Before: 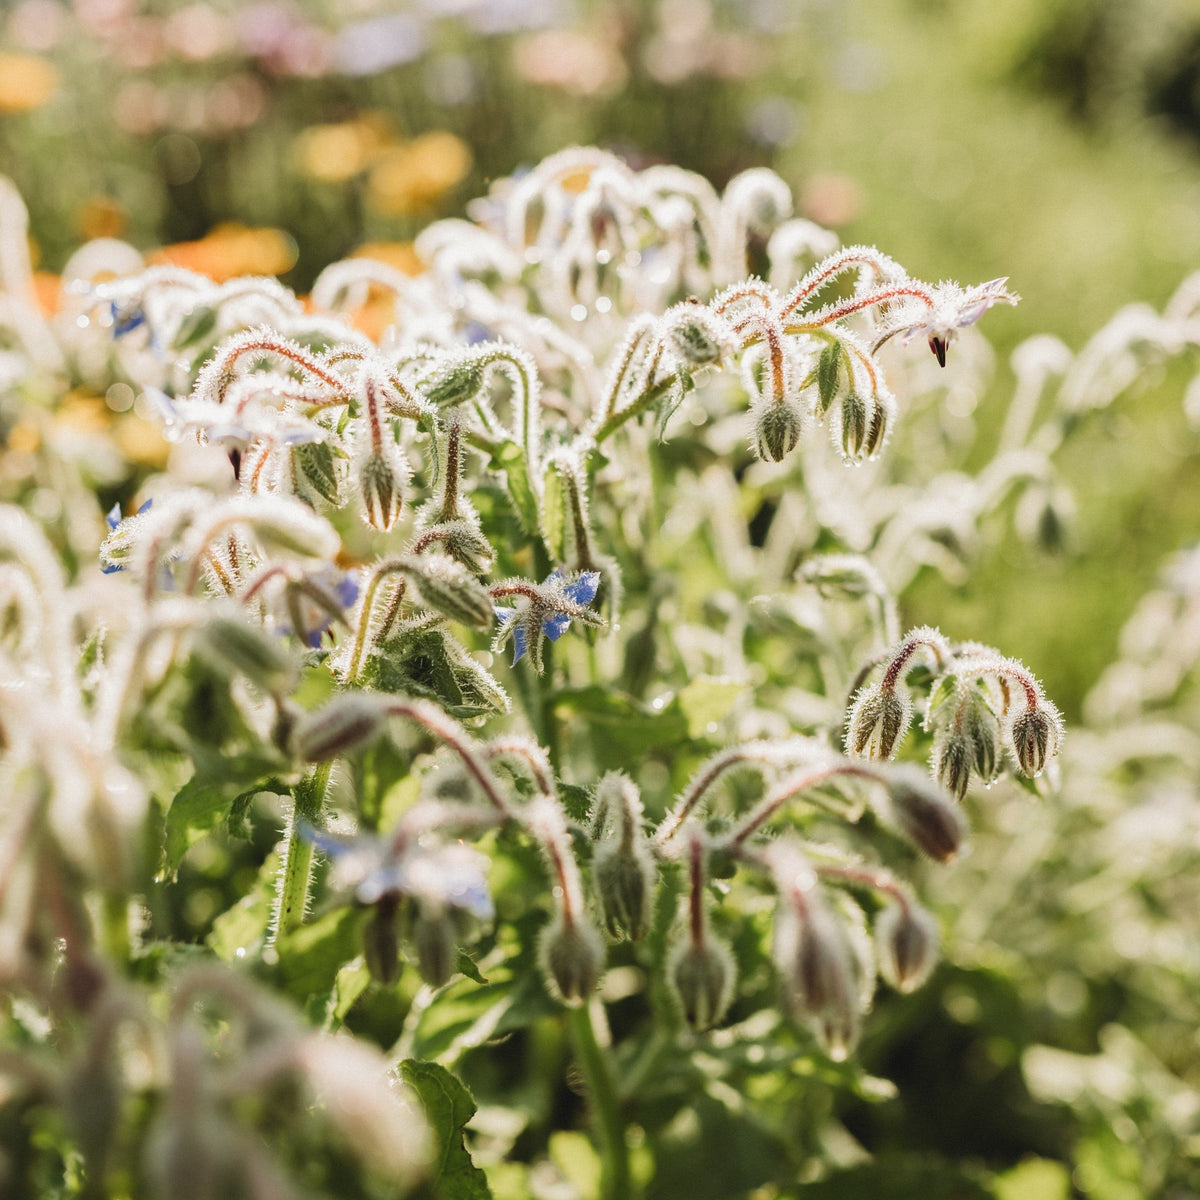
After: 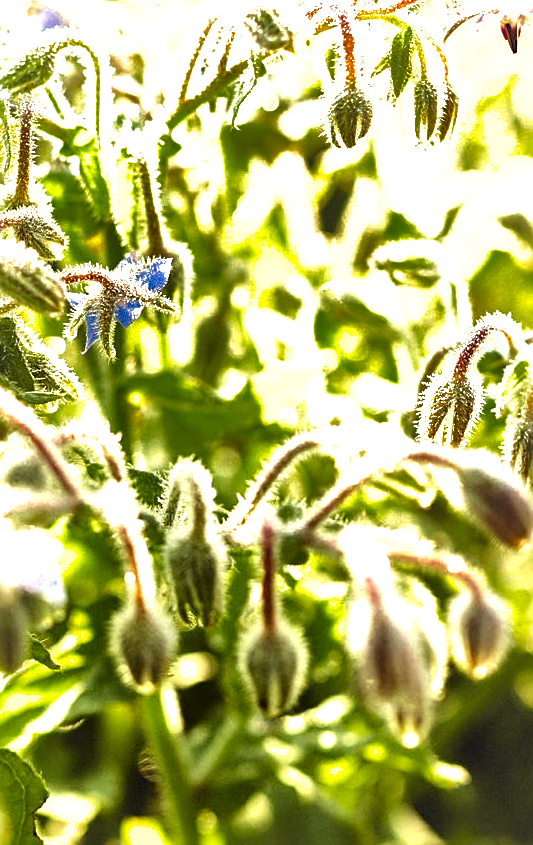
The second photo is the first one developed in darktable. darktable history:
sharpen: on, module defaults
crop: left 35.697%, top 26.198%, right 19.829%, bottom 3.346%
exposure: black level correction 0, exposure 1.107 EV, compensate highlight preservation false
shadows and highlights: on, module defaults
color balance rgb: shadows lift › chroma 1.02%, shadows lift › hue 30.87°, perceptual saturation grading › global saturation 19.786%, global vibrance 20%
local contrast: mode bilateral grid, contrast 44, coarseness 69, detail 216%, midtone range 0.2
